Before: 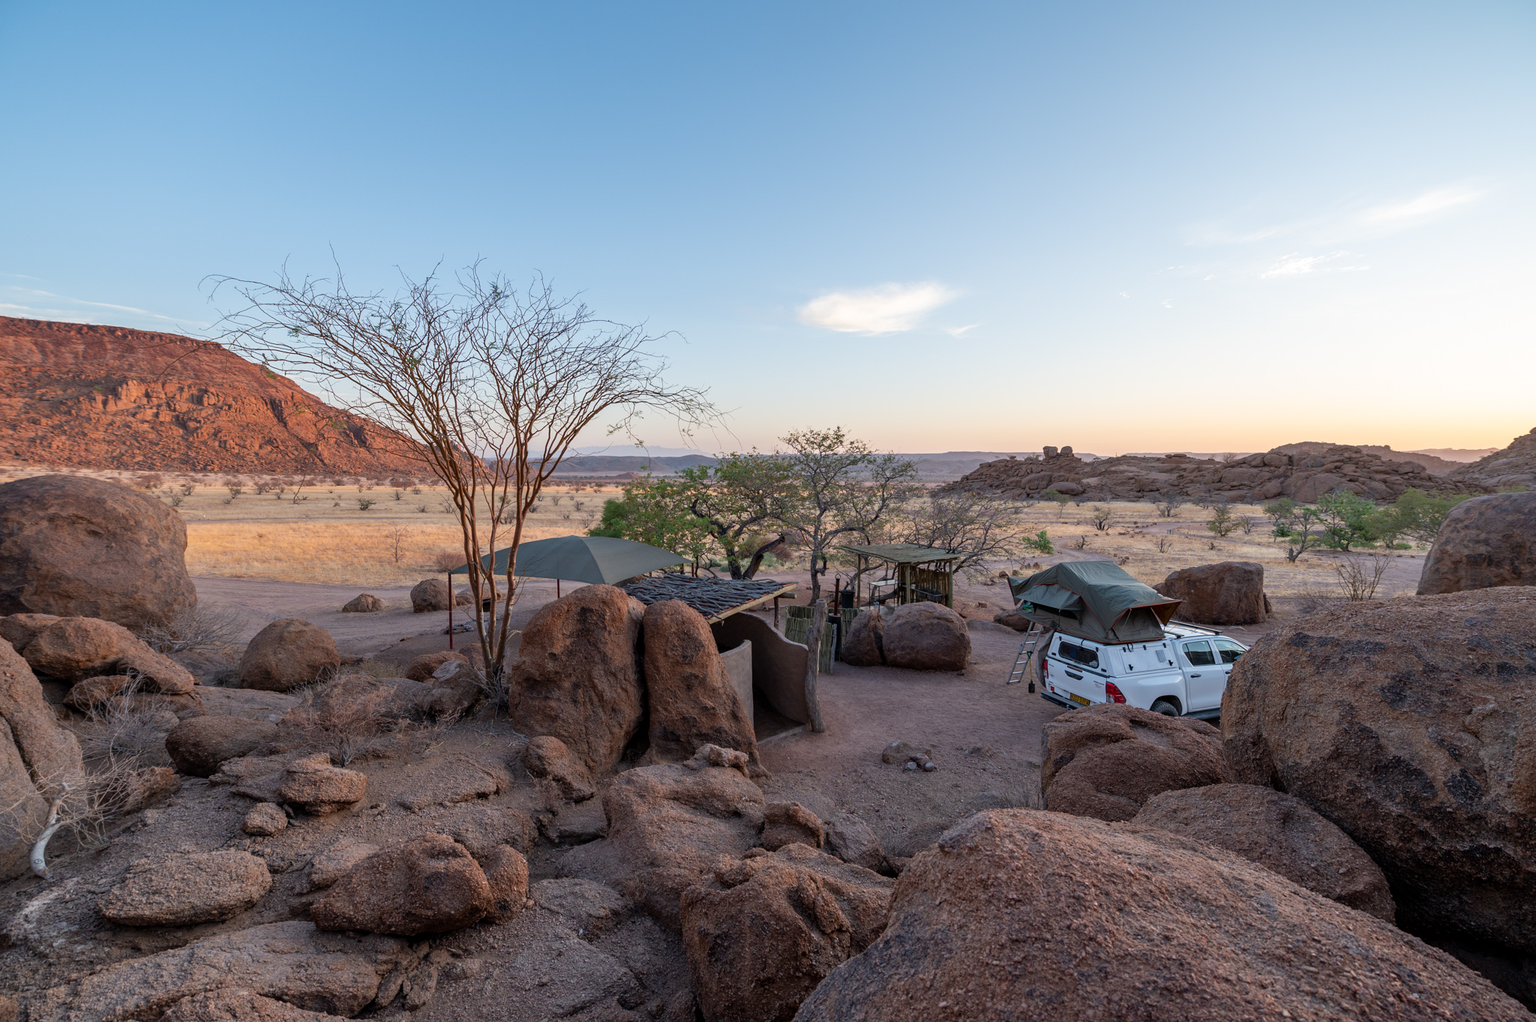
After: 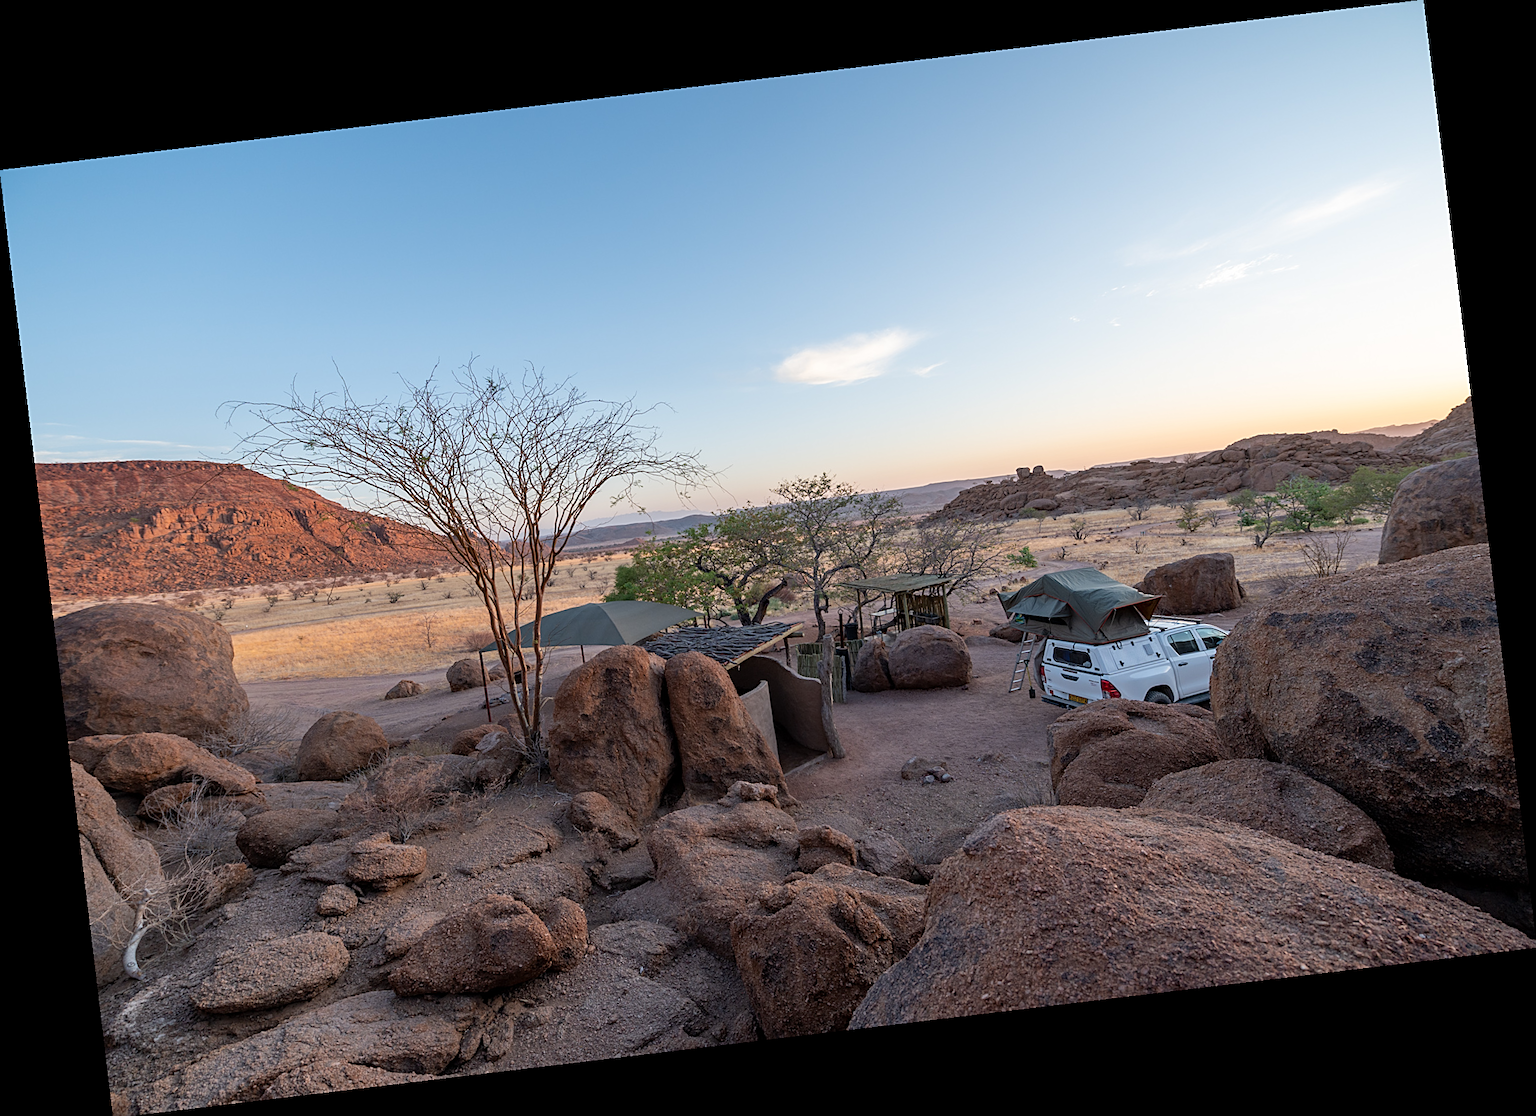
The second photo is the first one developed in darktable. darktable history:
rotate and perspective: rotation -6.83°, automatic cropping off
sharpen: on, module defaults
